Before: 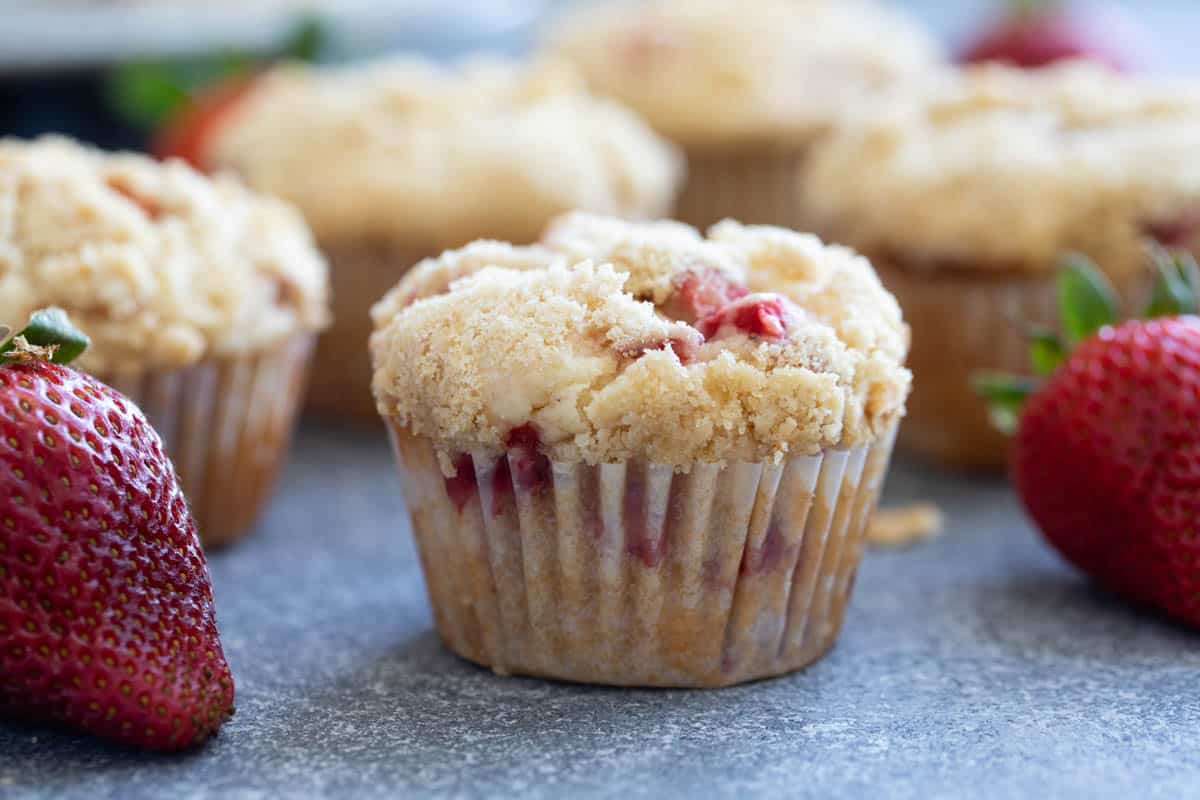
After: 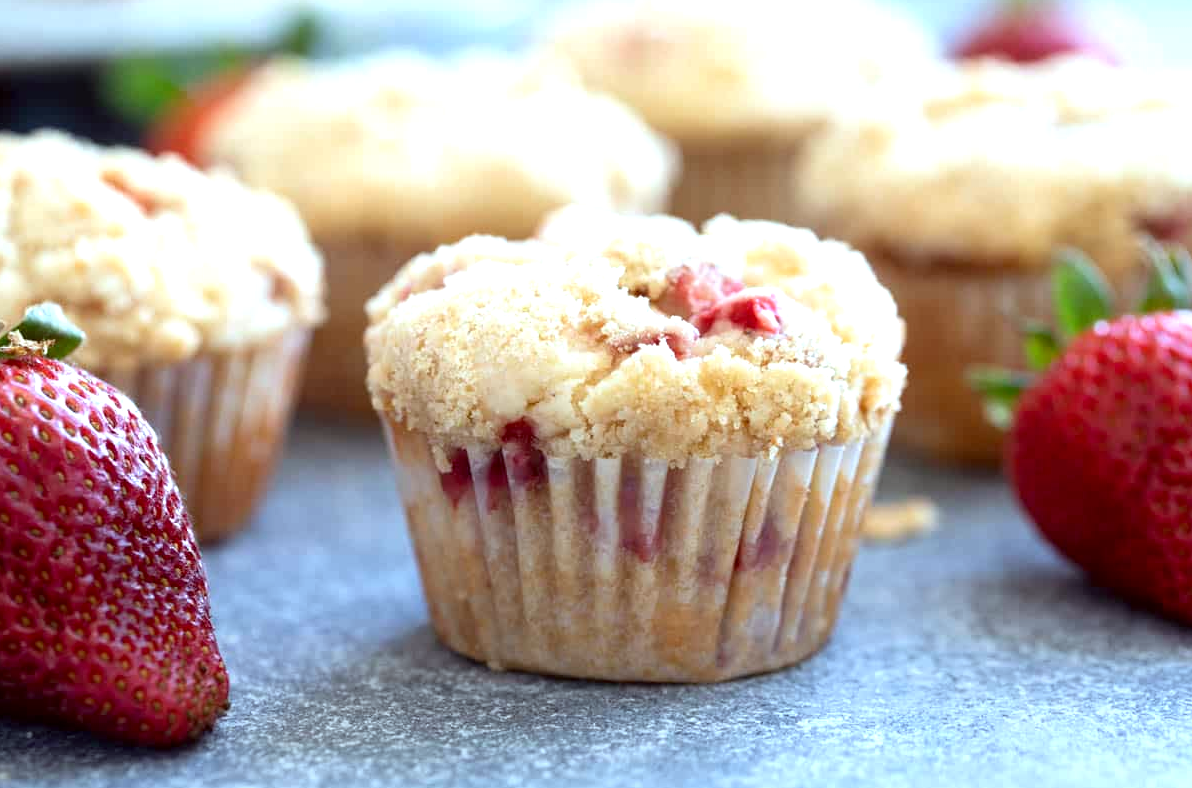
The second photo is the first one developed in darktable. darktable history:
color correction: highlights a* -4.89, highlights b* -4.36, shadows a* 3.89, shadows b* 4.21
crop: left 0.42%, top 0.698%, right 0.225%, bottom 0.69%
exposure: black level correction 0.002, exposure 0.675 EV, compensate highlight preservation false
